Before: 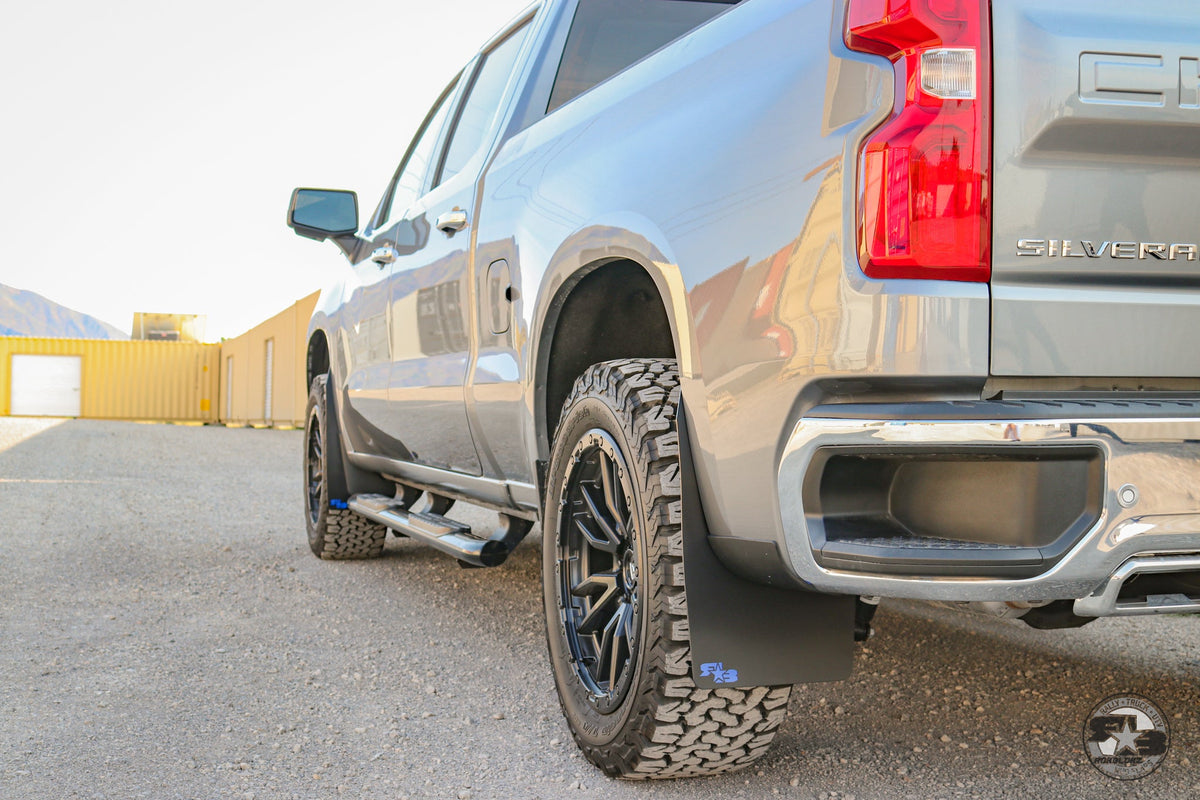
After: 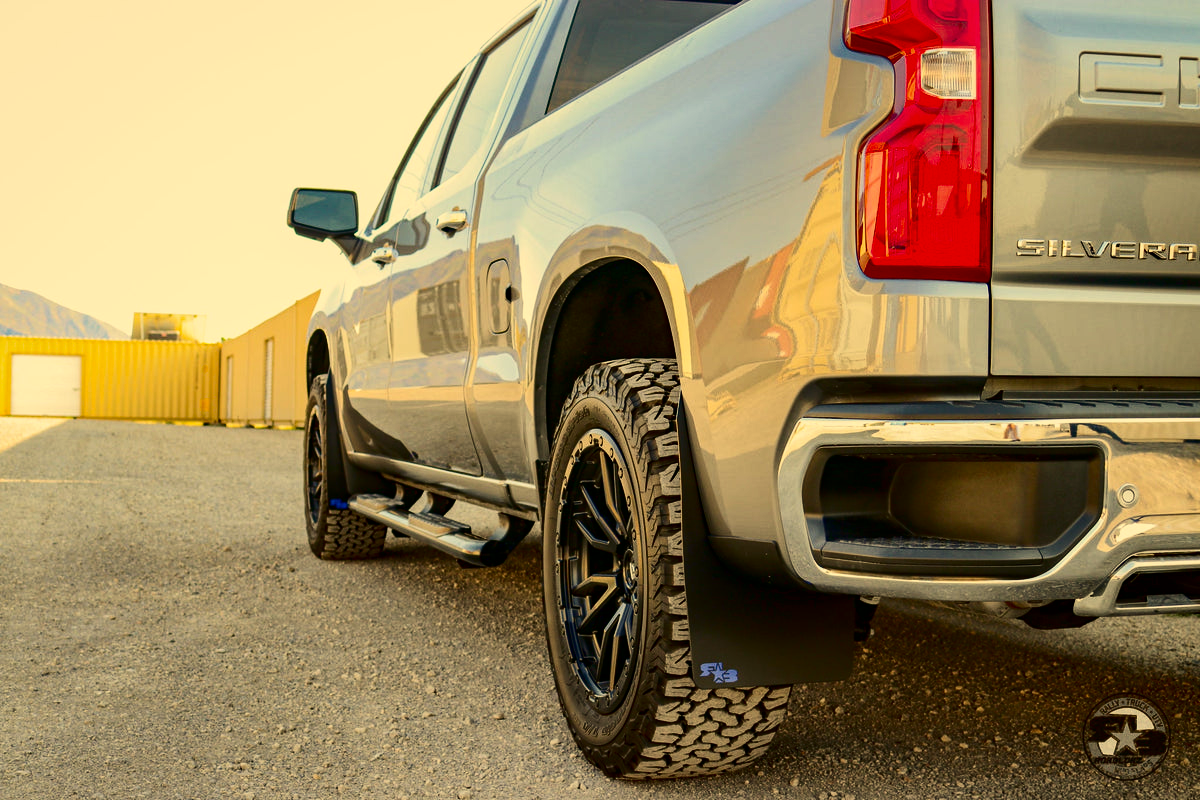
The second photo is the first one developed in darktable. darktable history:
contrast brightness saturation: contrast 0.24, brightness -0.24, saturation 0.14
color correction: highlights a* 2.72, highlights b* 22.8
white balance: red 1.029, blue 0.92
exposure: black level correction 0.009, exposure -0.159 EV, compensate highlight preservation false
